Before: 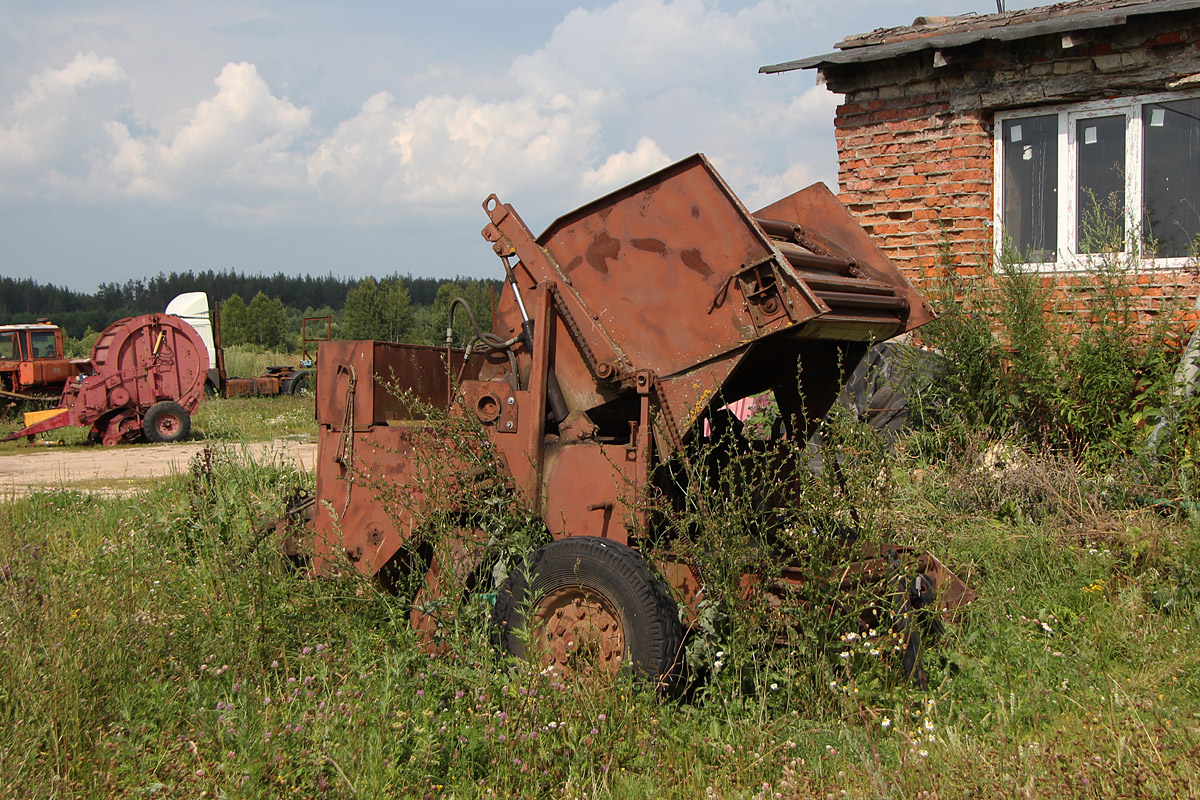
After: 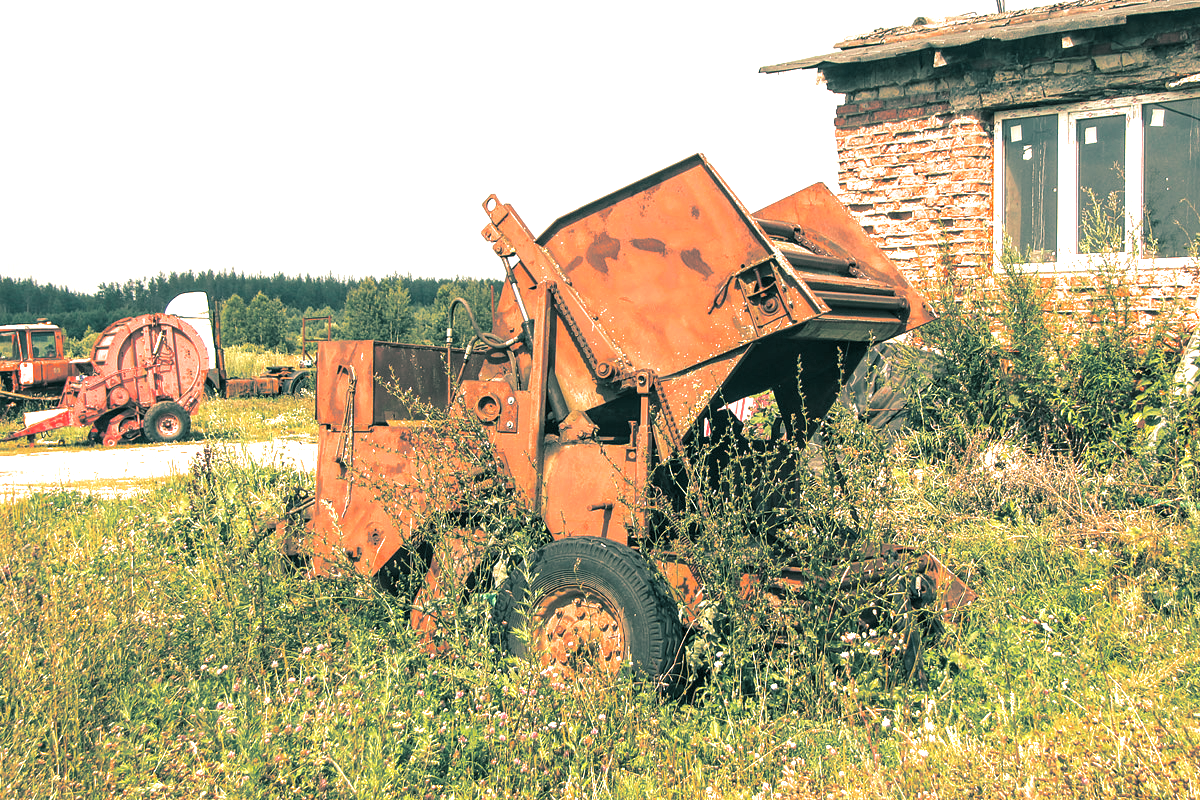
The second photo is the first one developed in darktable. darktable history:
white balance: red 1.123, blue 0.83
local contrast: on, module defaults
exposure: black level correction 0, exposure 1.5 EV, compensate highlight preservation false
split-toning: shadows › hue 186.43°, highlights › hue 49.29°, compress 30.29%
